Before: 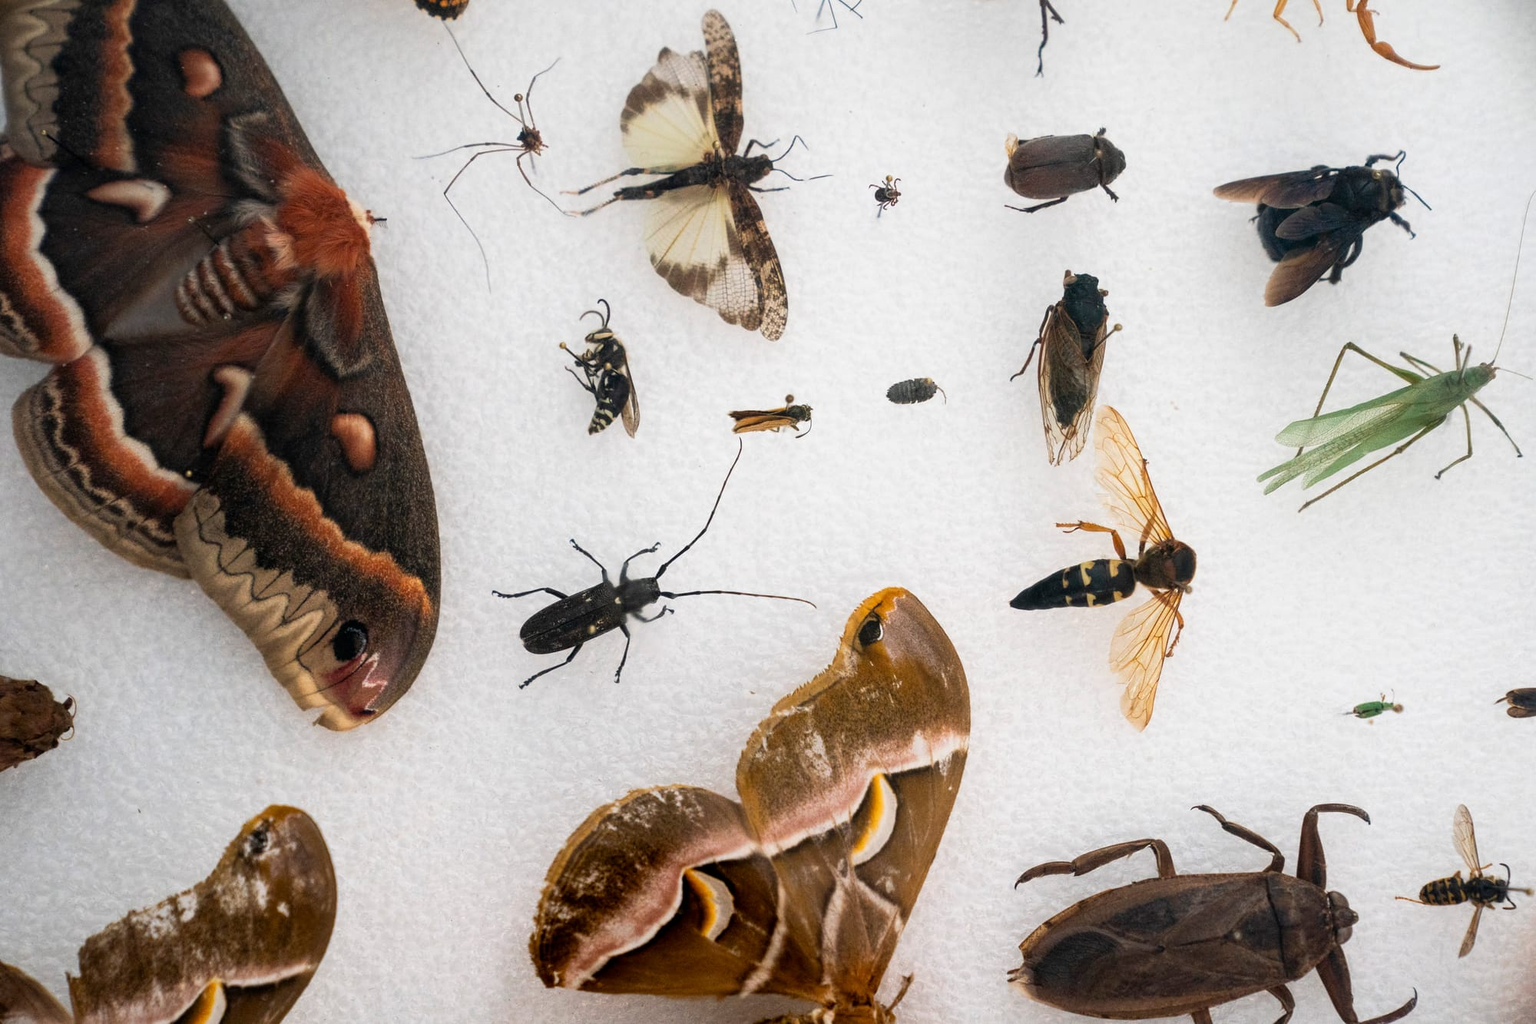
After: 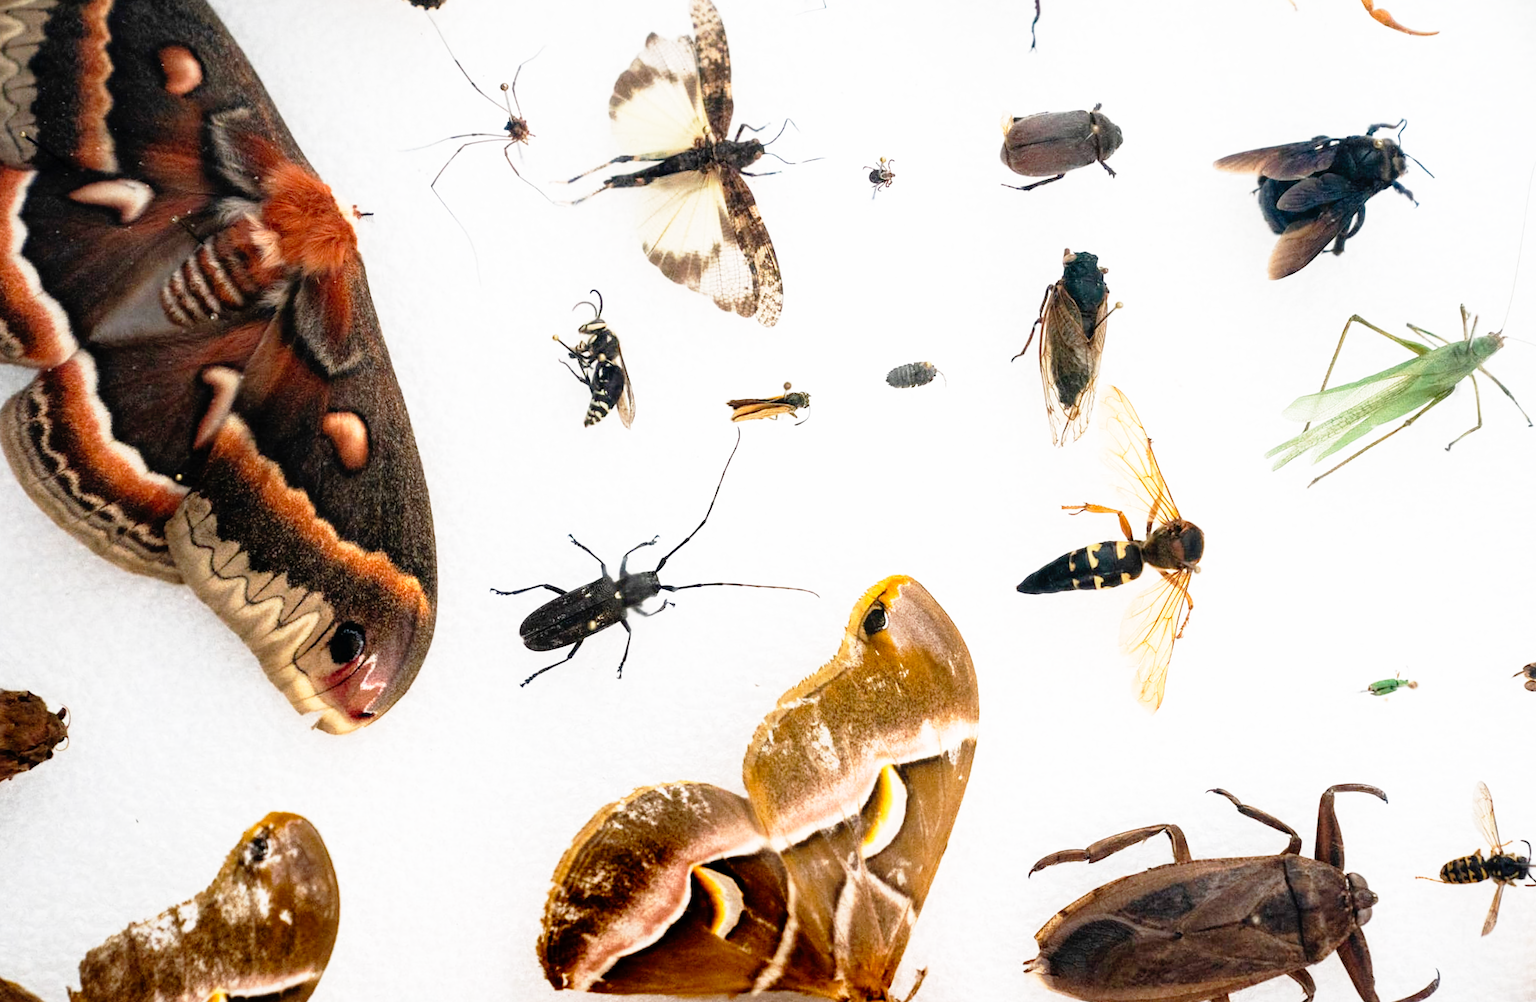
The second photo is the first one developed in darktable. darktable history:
base curve: curves: ch0 [(0, 0) (0.012, 0.01) (0.073, 0.168) (0.31, 0.711) (0.645, 0.957) (1, 1)], preserve colors none
rotate and perspective: rotation -1.42°, crop left 0.016, crop right 0.984, crop top 0.035, crop bottom 0.965
